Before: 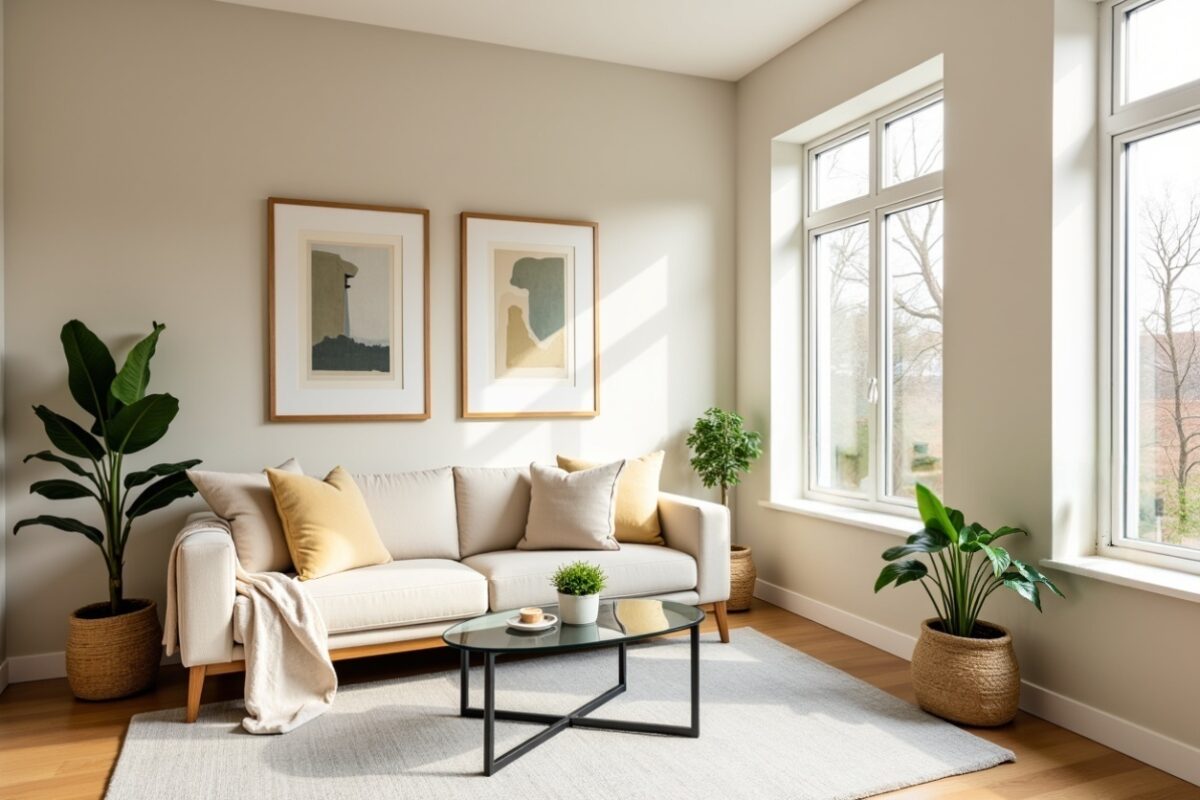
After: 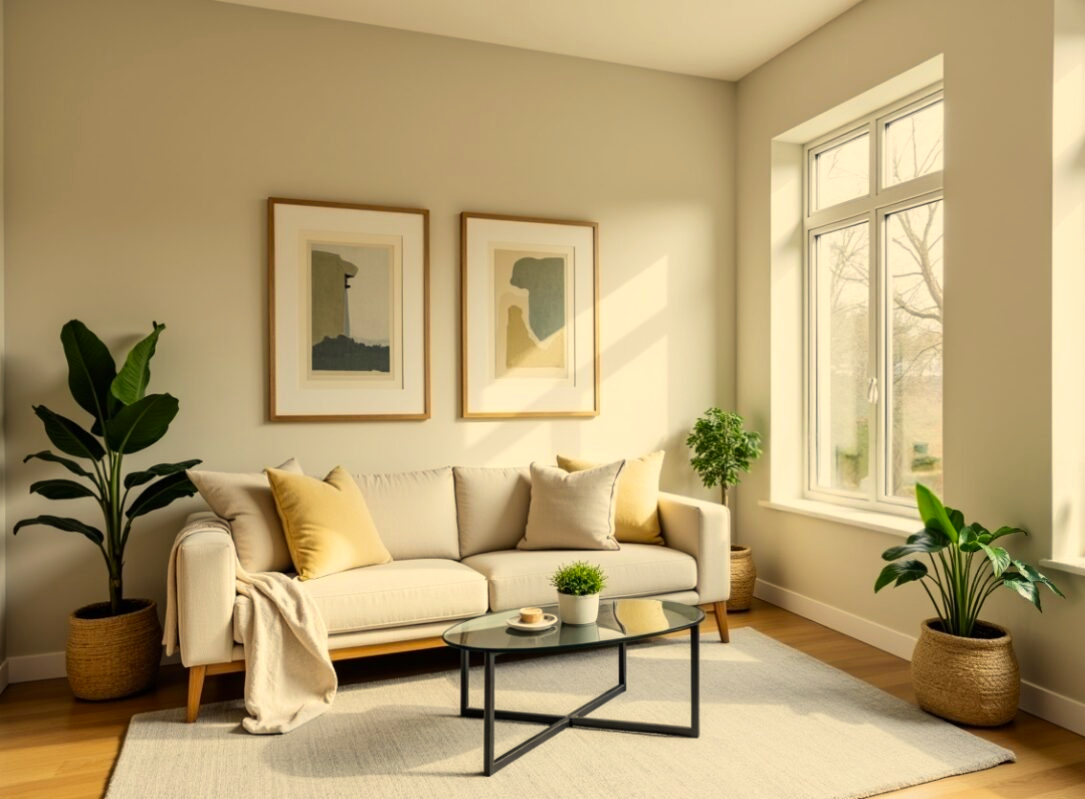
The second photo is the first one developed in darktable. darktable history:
crop: right 9.509%, bottom 0.031%
color correction: highlights a* 2.72, highlights b* 22.8
exposure: exposure -0.116 EV, compensate exposure bias true, compensate highlight preservation false
